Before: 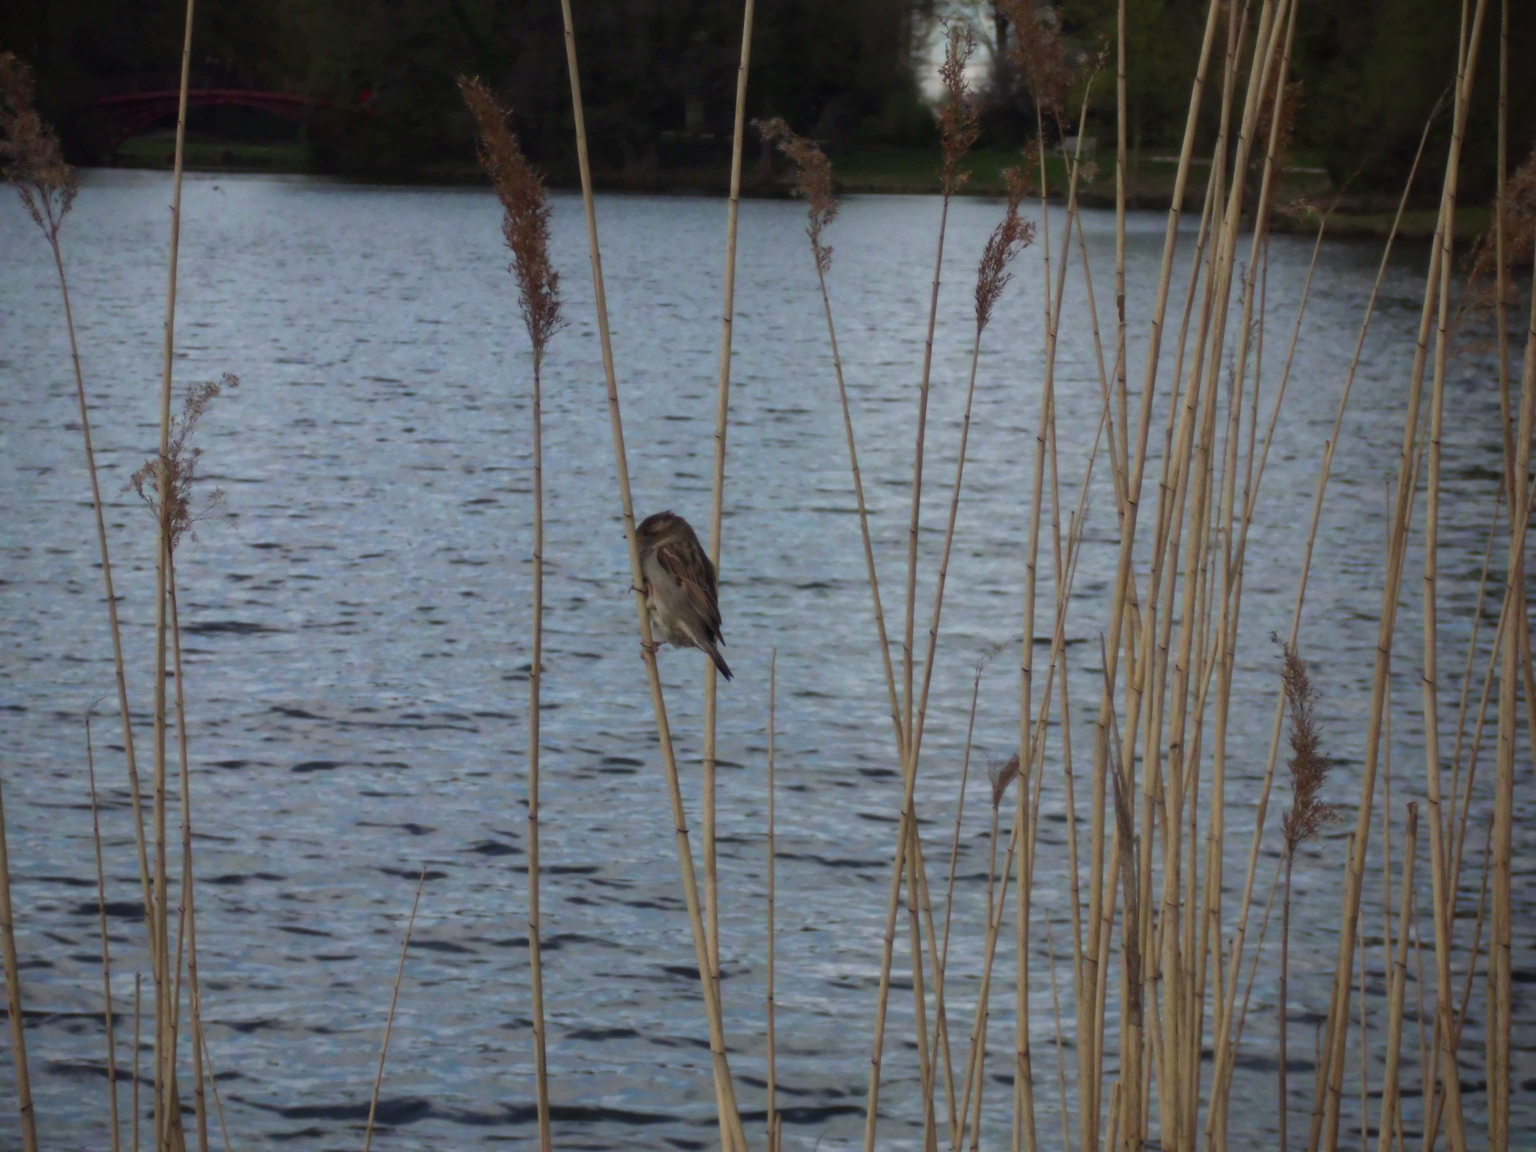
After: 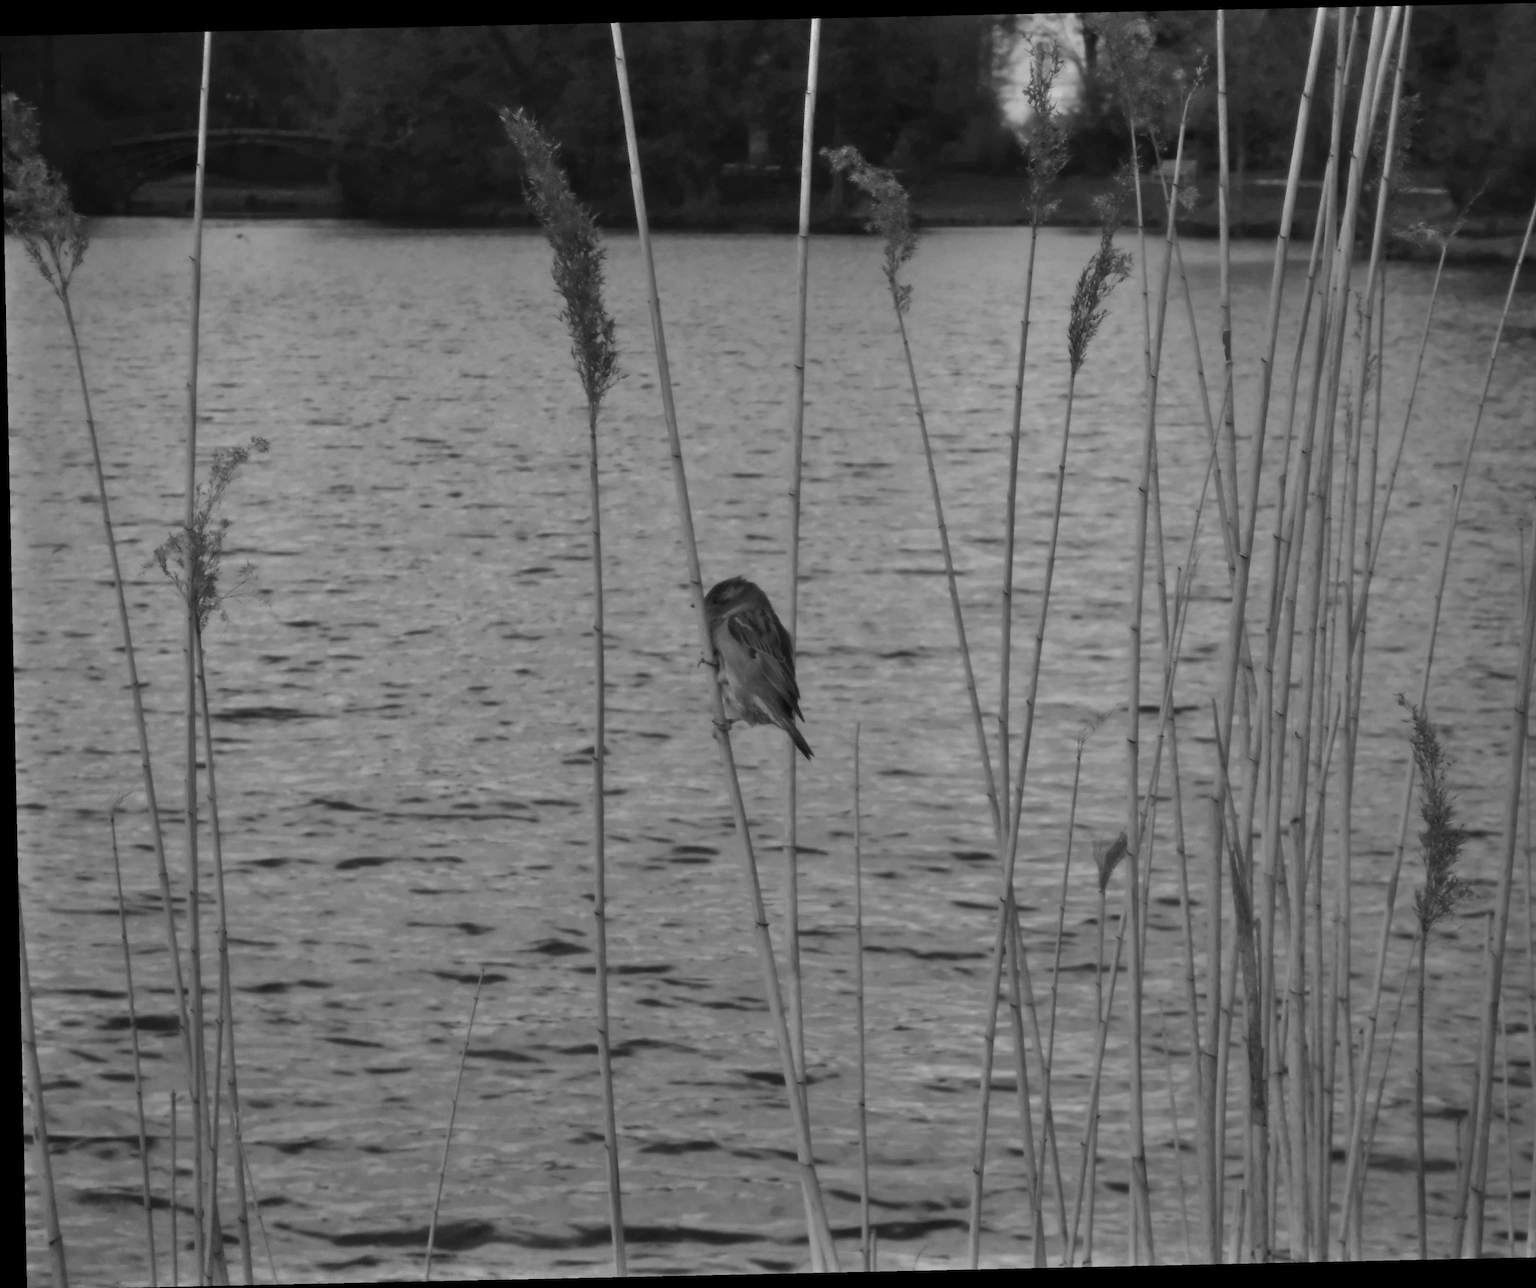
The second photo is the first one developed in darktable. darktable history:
crop: right 9.509%, bottom 0.031%
rotate and perspective: rotation -1.24°, automatic cropping off
shadows and highlights: low approximation 0.01, soften with gaussian
monochrome: on, module defaults
